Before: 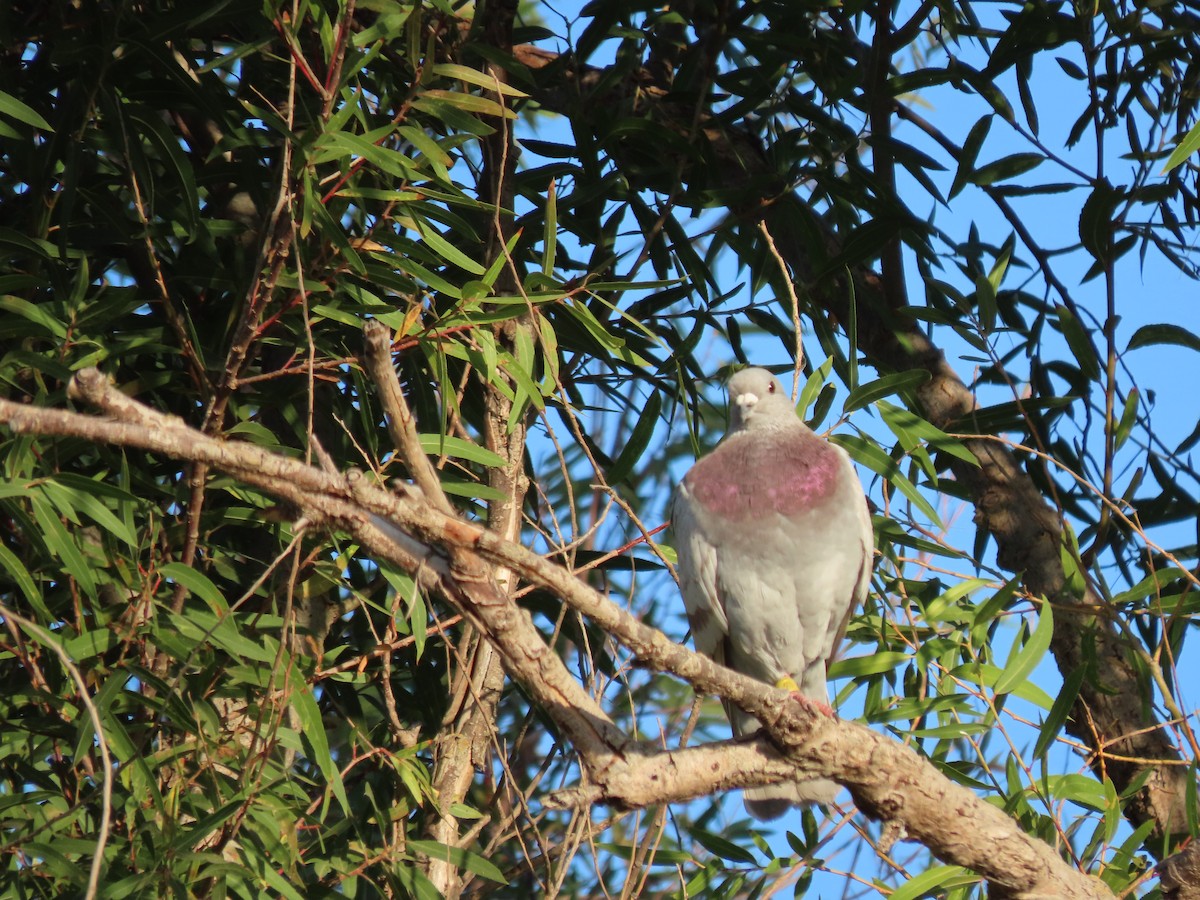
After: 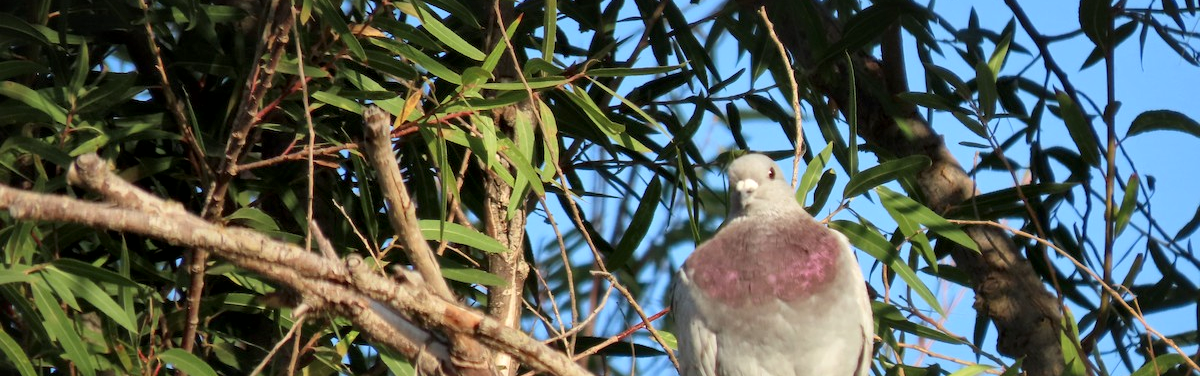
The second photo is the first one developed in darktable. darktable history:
local contrast: mode bilateral grid, contrast 25, coarseness 60, detail 151%, midtone range 0.2
crop and rotate: top 23.84%, bottom 34.294%
